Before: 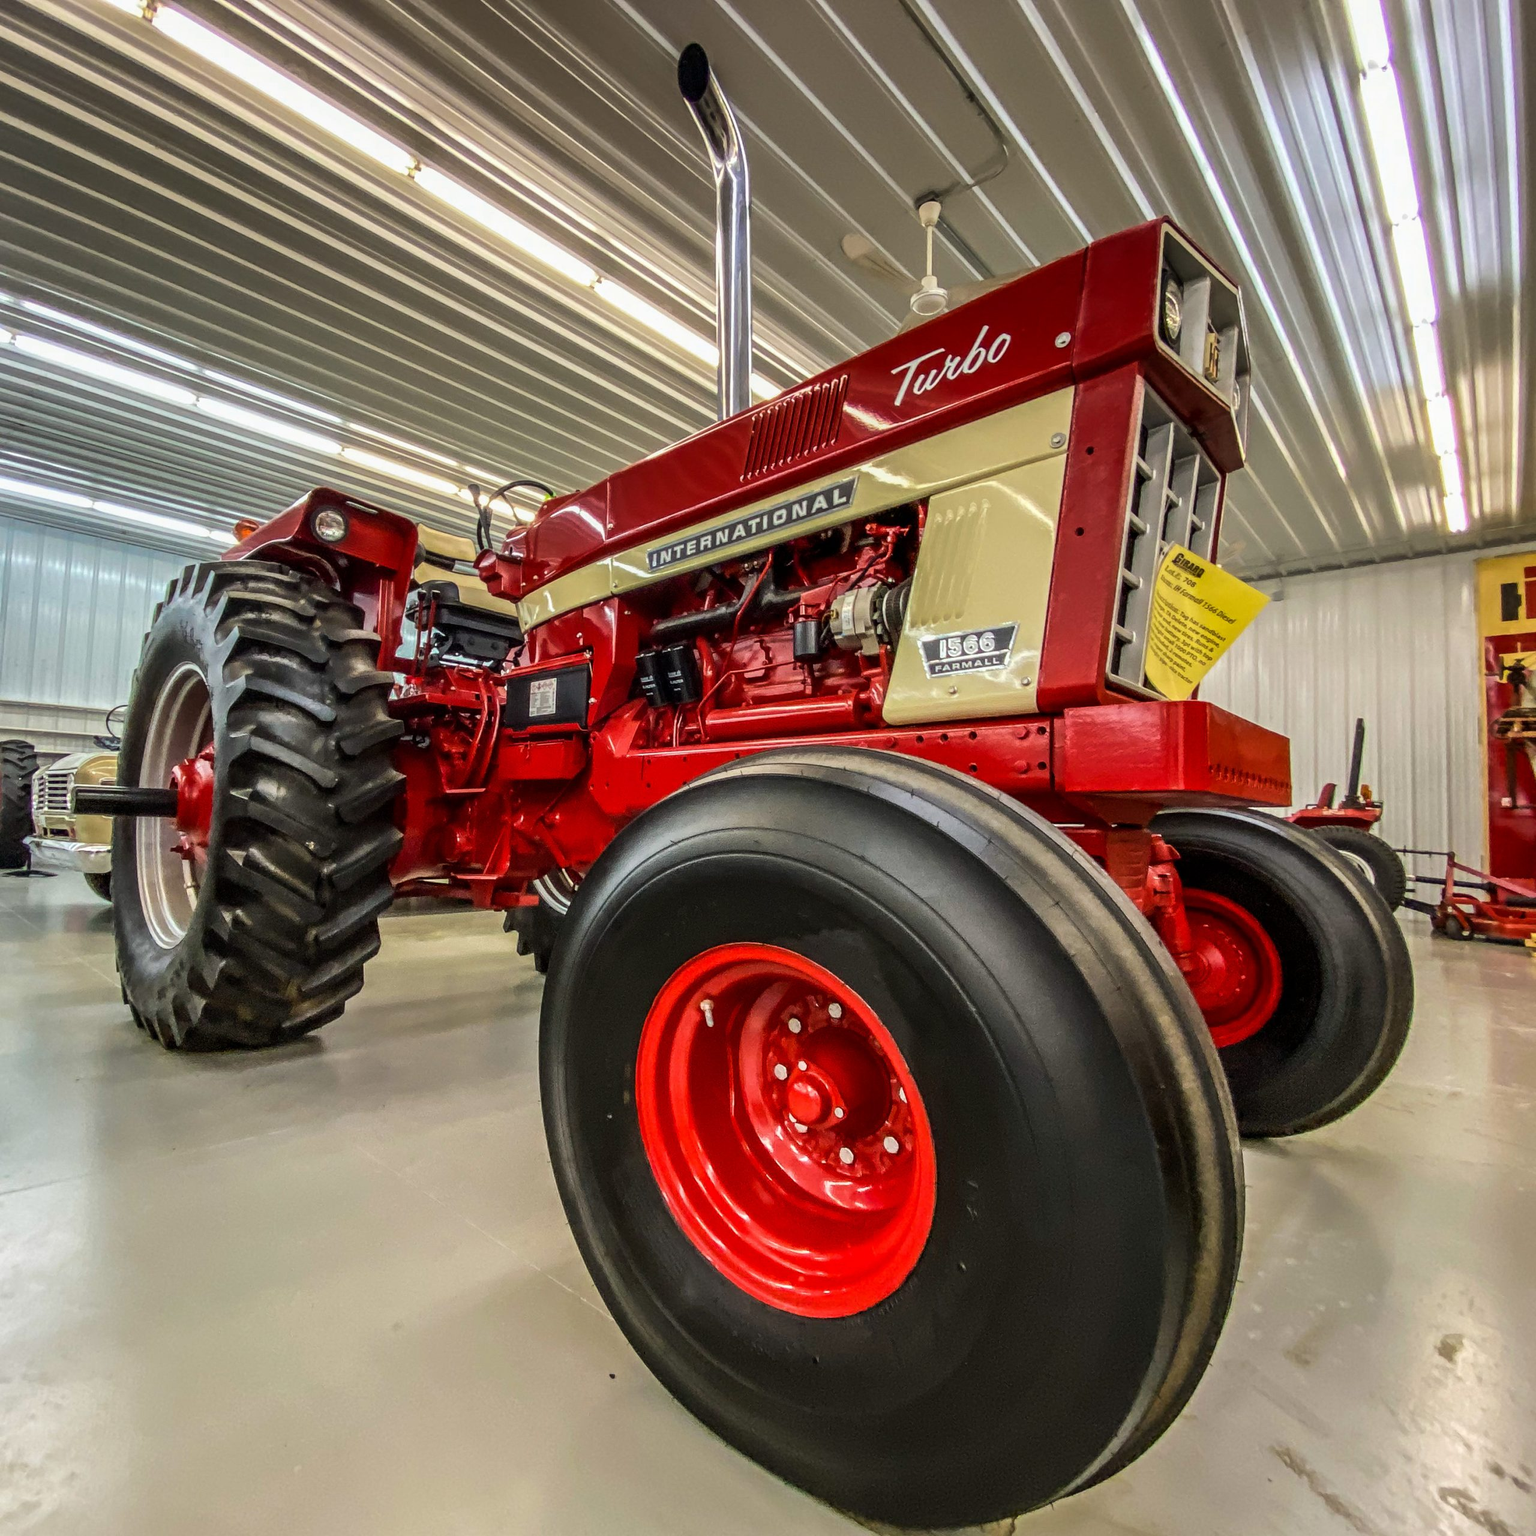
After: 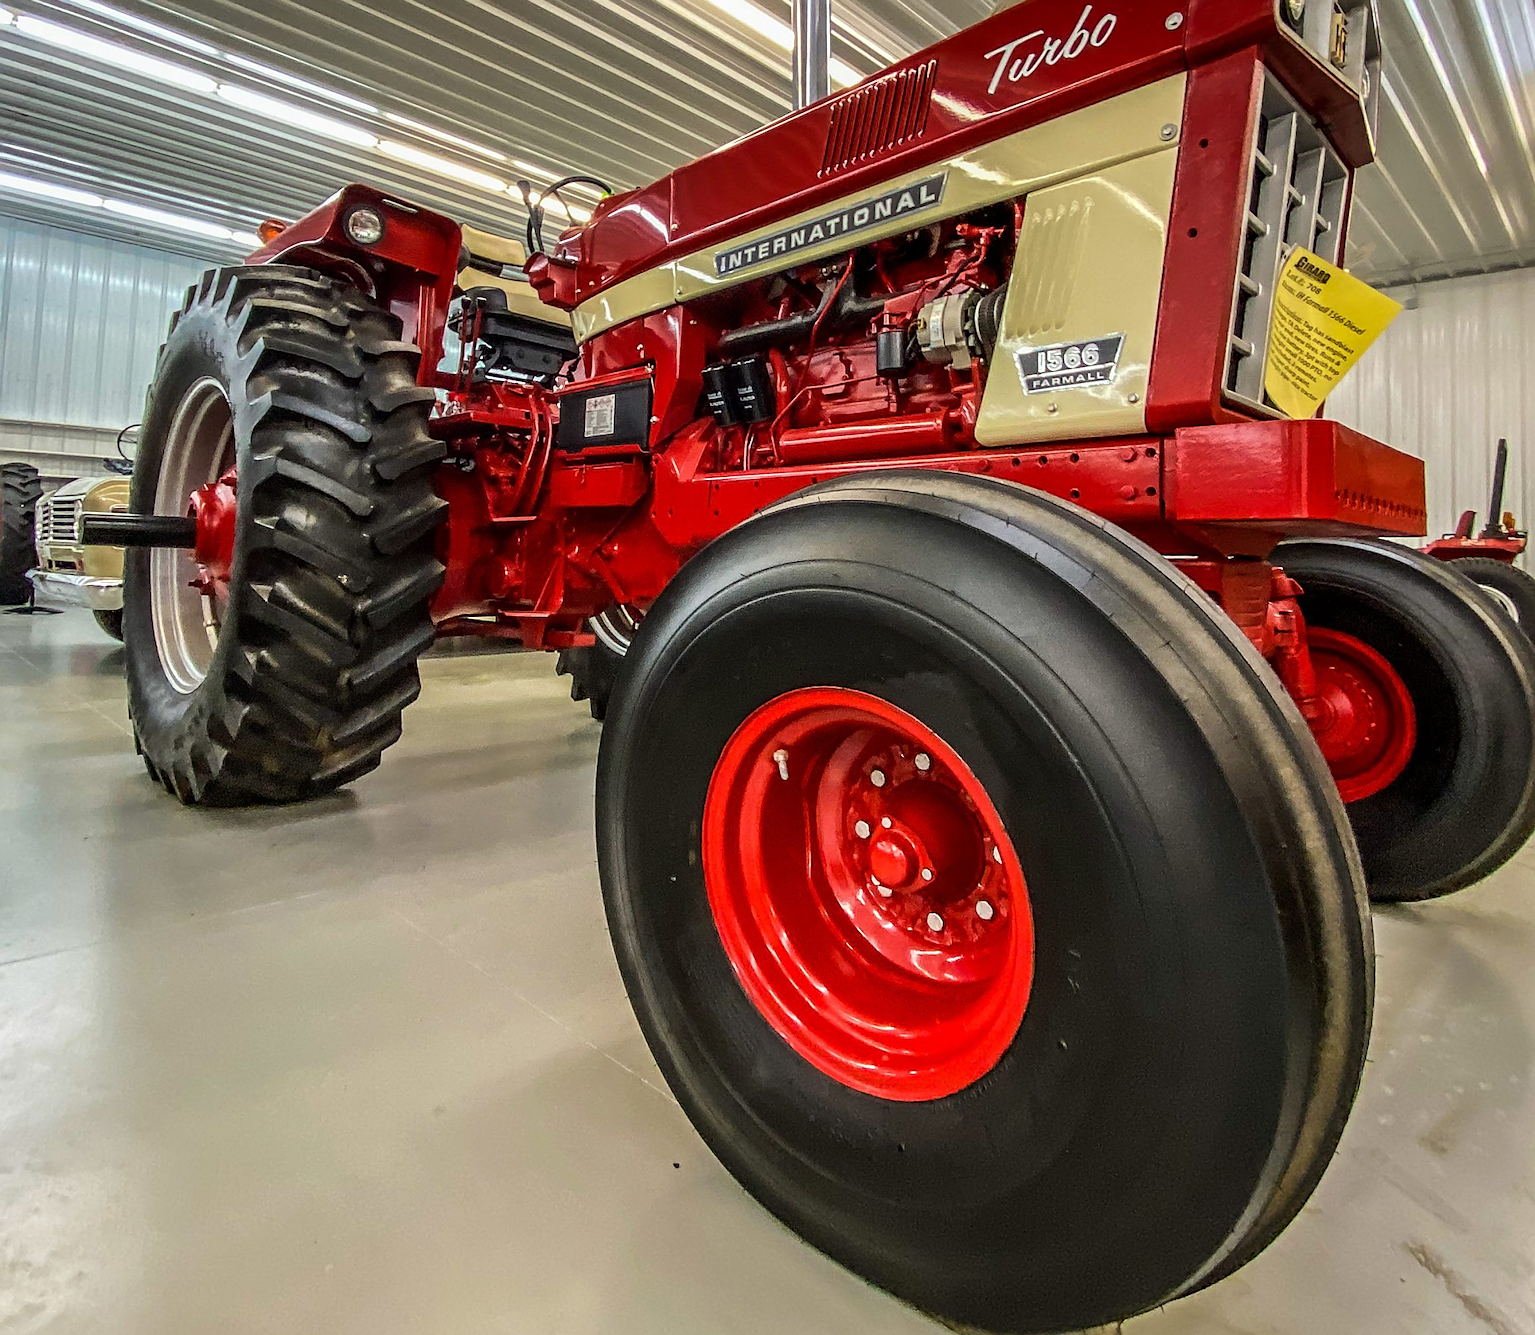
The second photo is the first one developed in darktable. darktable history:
crop: top 20.916%, right 9.437%, bottom 0.316%
sharpen: on, module defaults
